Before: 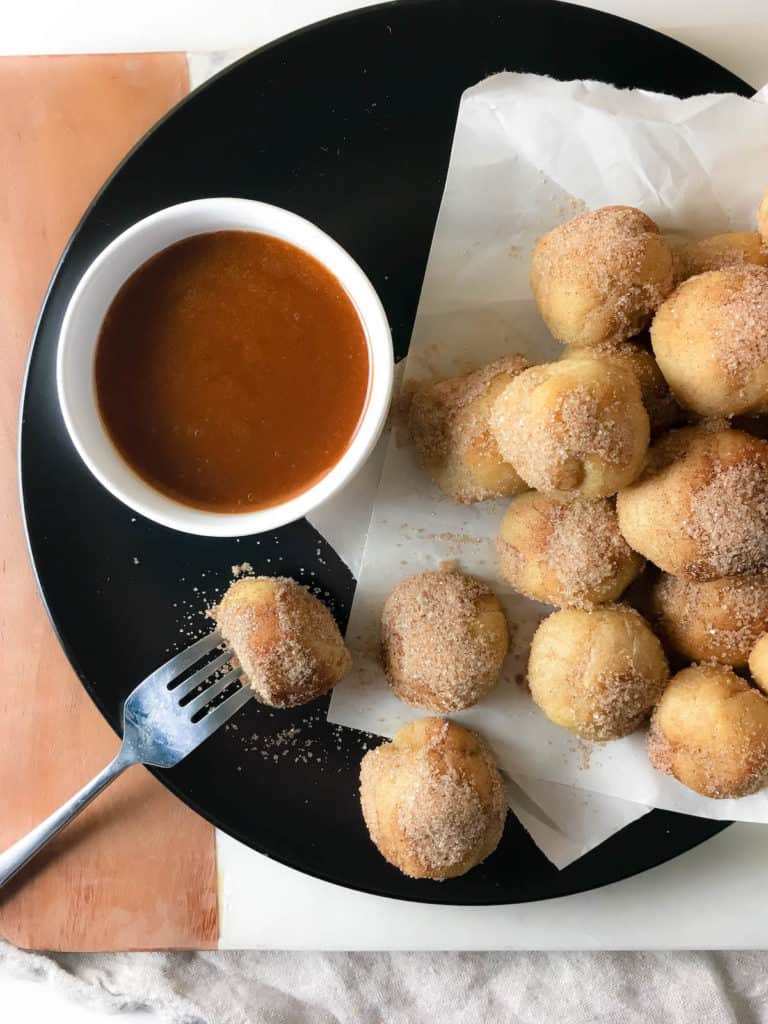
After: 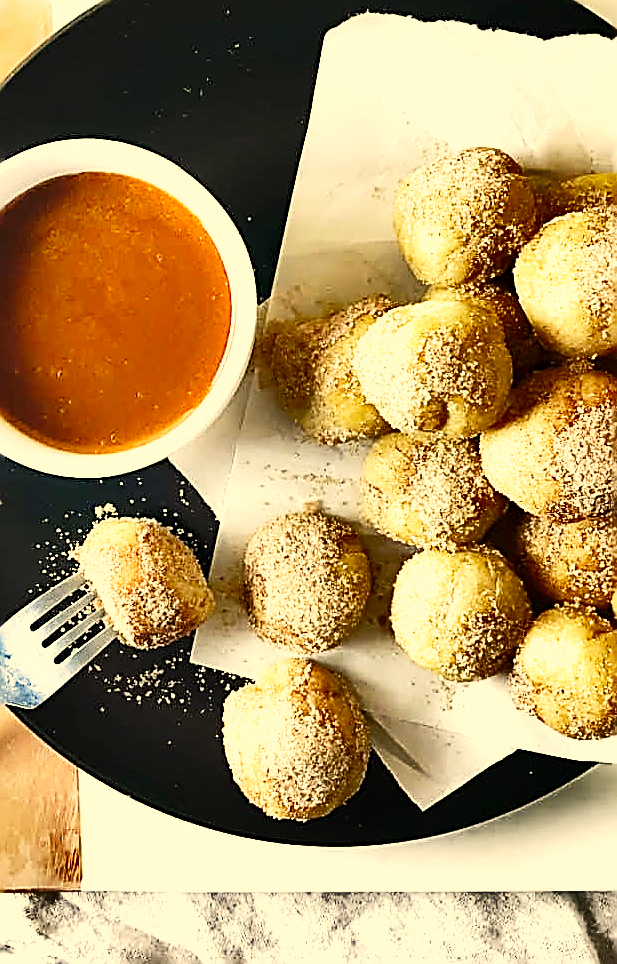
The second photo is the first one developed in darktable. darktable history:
base curve: curves: ch0 [(0, 0) (0.028, 0.03) (0.121, 0.232) (0.46, 0.748) (0.859, 0.968) (1, 1)], preserve colors none
sharpen: amount 1.872
color zones: curves: ch2 [(0, 0.5) (0.143, 0.5) (0.286, 0.489) (0.415, 0.421) (0.571, 0.5) (0.714, 0.5) (0.857, 0.5) (1, 0.5)]
color correction: highlights a* 2.43, highlights b* 23.16
shadows and highlights: shadows 20.83, highlights -82.55, highlights color adjustment 46.75%, soften with gaussian
exposure: black level correction 0, exposure 0.69 EV, compensate highlight preservation false
crop and rotate: left 17.899%, top 5.784%, right 1.745%
